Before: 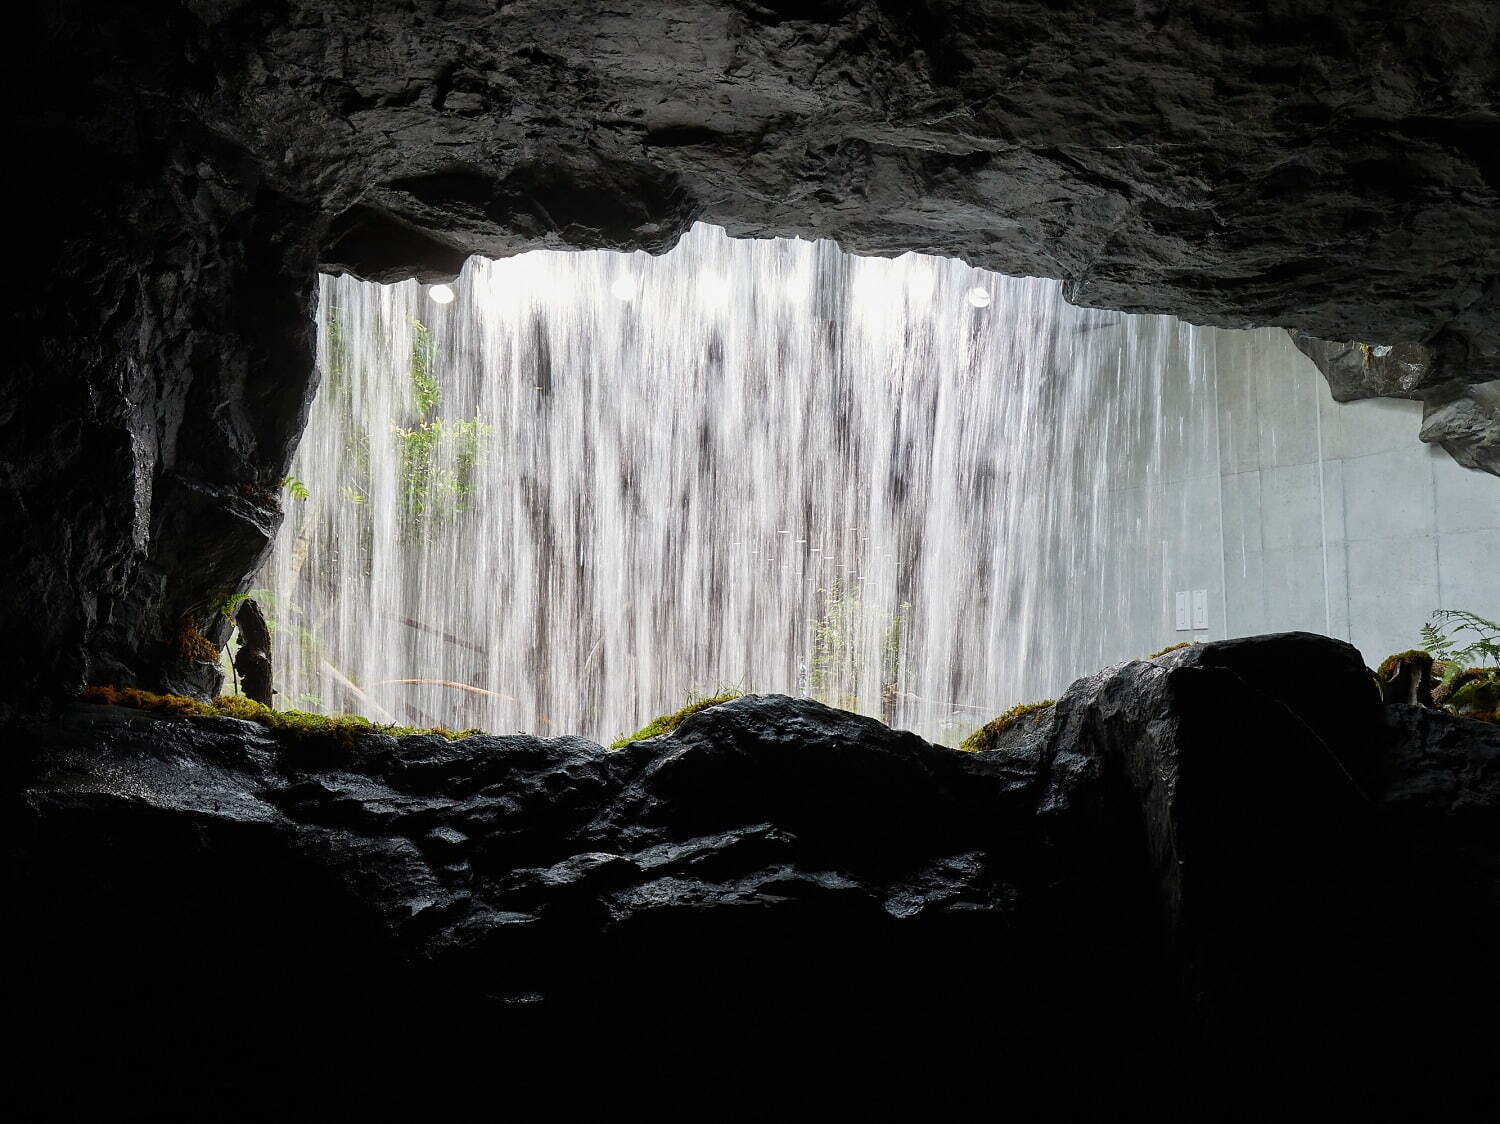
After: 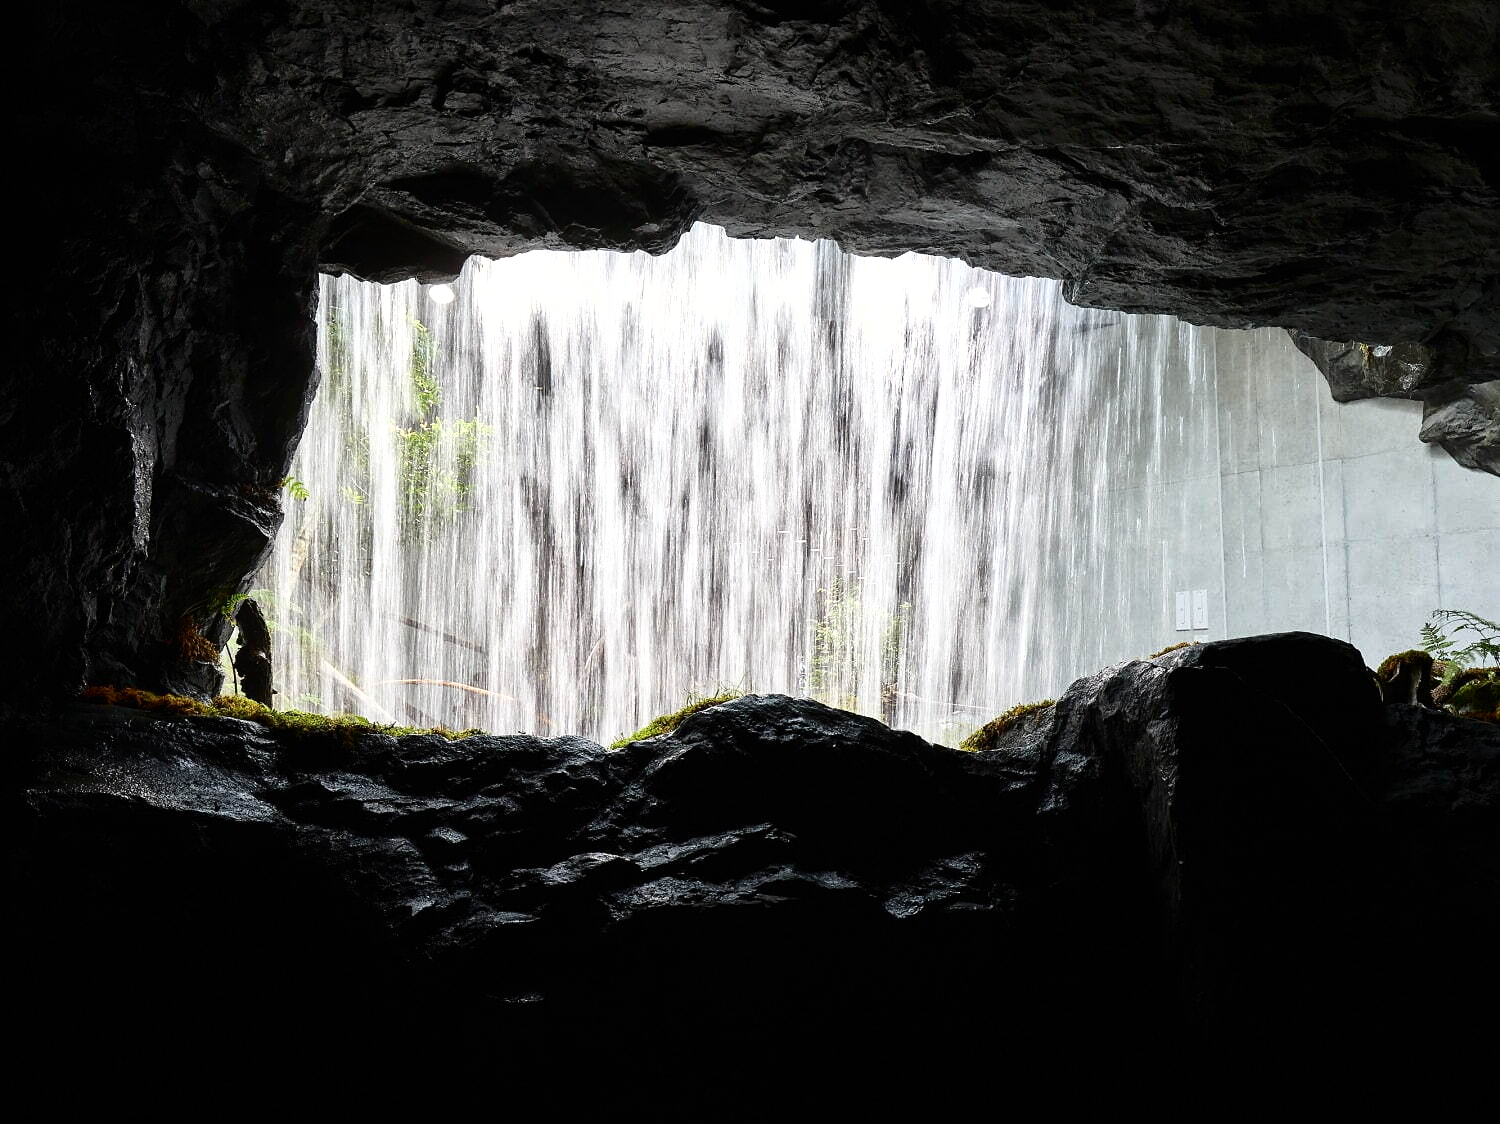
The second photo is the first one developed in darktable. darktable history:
tone curve: curves: ch0 [(0, 0) (0.003, 0.002) (0.011, 0.006) (0.025, 0.014) (0.044, 0.025) (0.069, 0.039) (0.1, 0.056) (0.136, 0.082) (0.177, 0.116) (0.224, 0.163) (0.277, 0.233) (0.335, 0.311) (0.399, 0.396) (0.468, 0.488) (0.543, 0.588) (0.623, 0.695) (0.709, 0.809) (0.801, 0.912) (0.898, 0.997) (1, 1)], color space Lab, independent channels, preserve colors none
